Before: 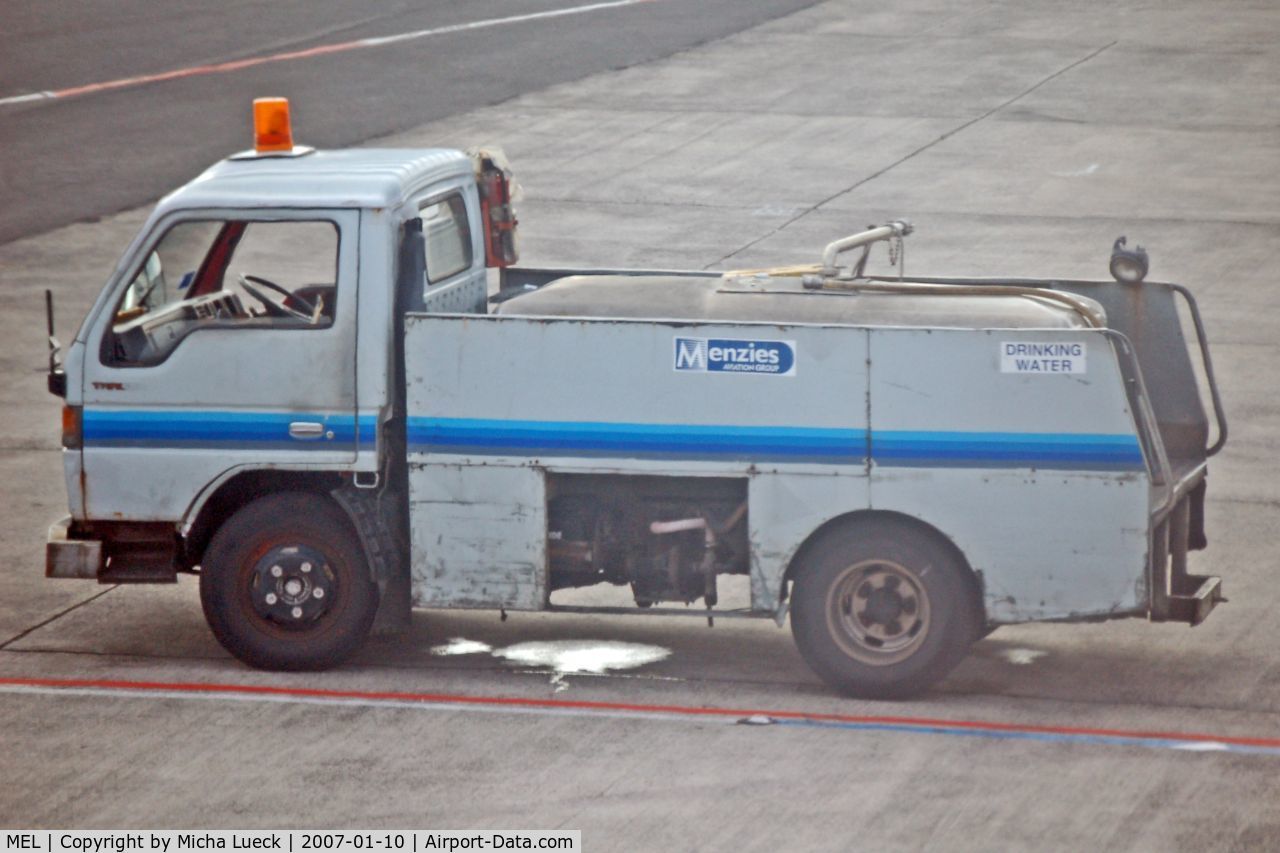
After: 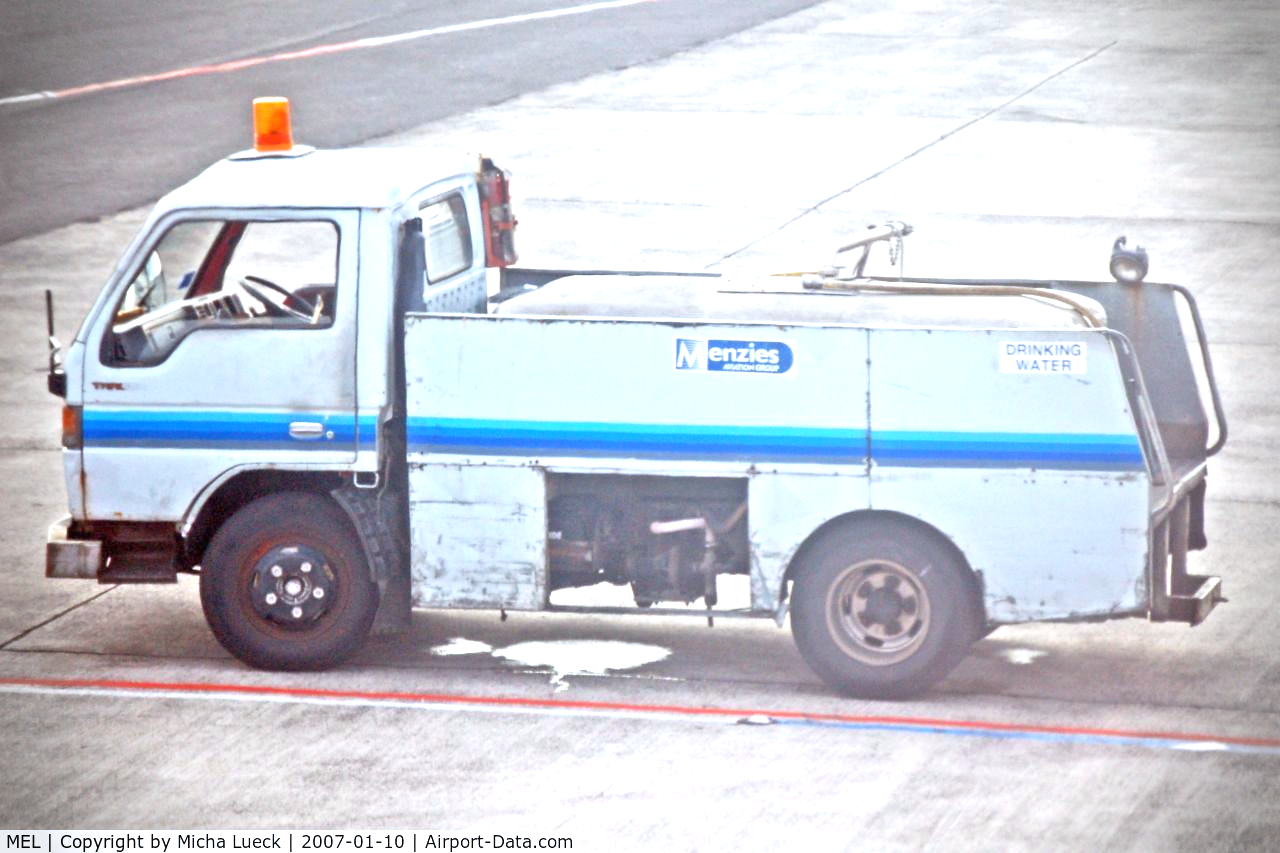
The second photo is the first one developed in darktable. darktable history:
exposure: black level correction 0, exposure 1.388 EV, compensate exposure bias true, compensate highlight preservation false
vignetting: fall-off start 88.03%, fall-off radius 24.9%
white balance: red 0.967, blue 1.049
